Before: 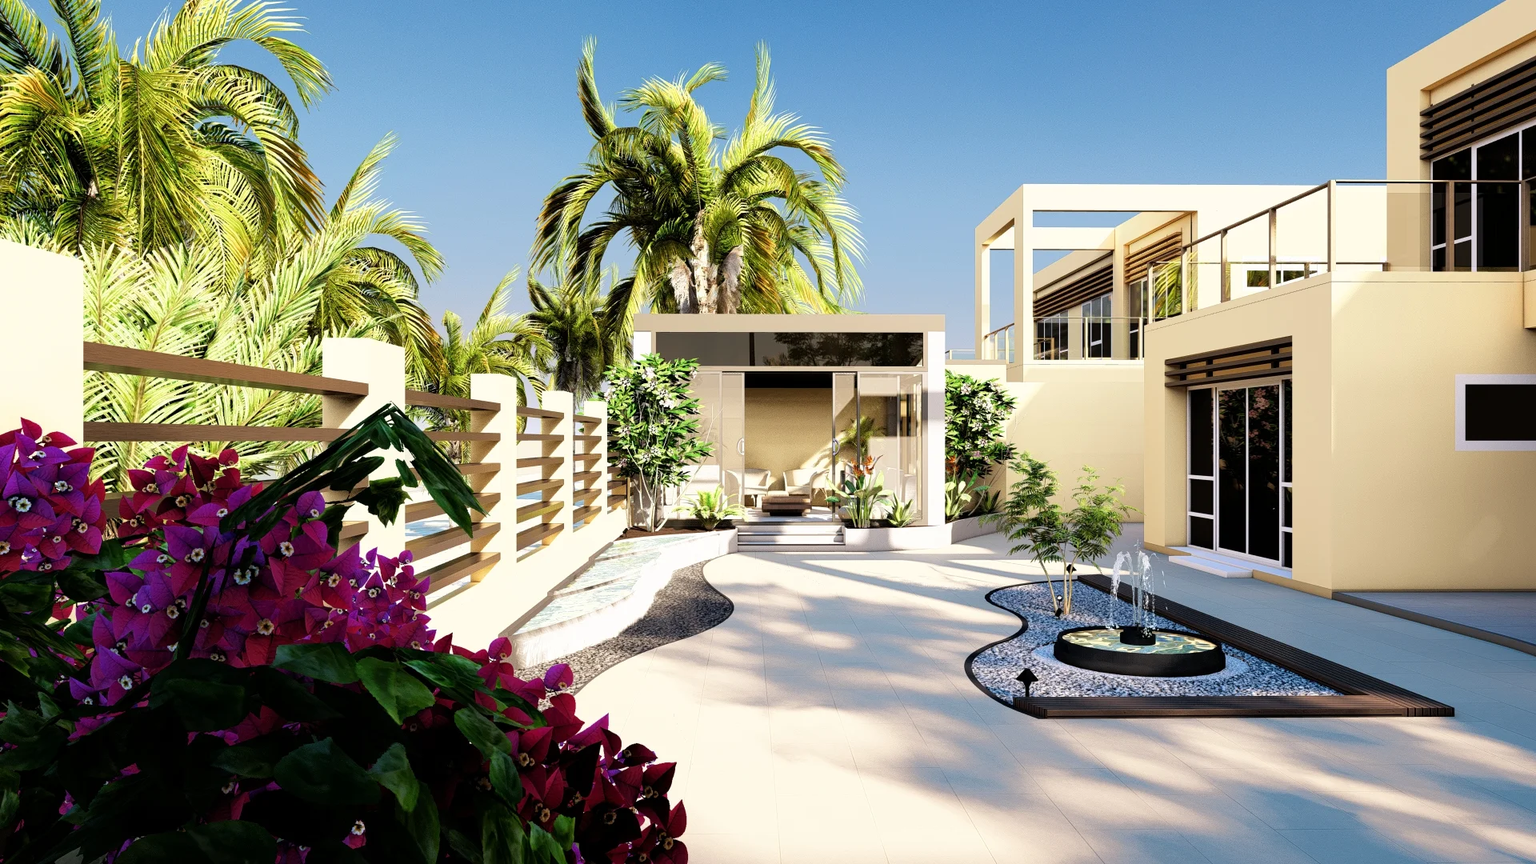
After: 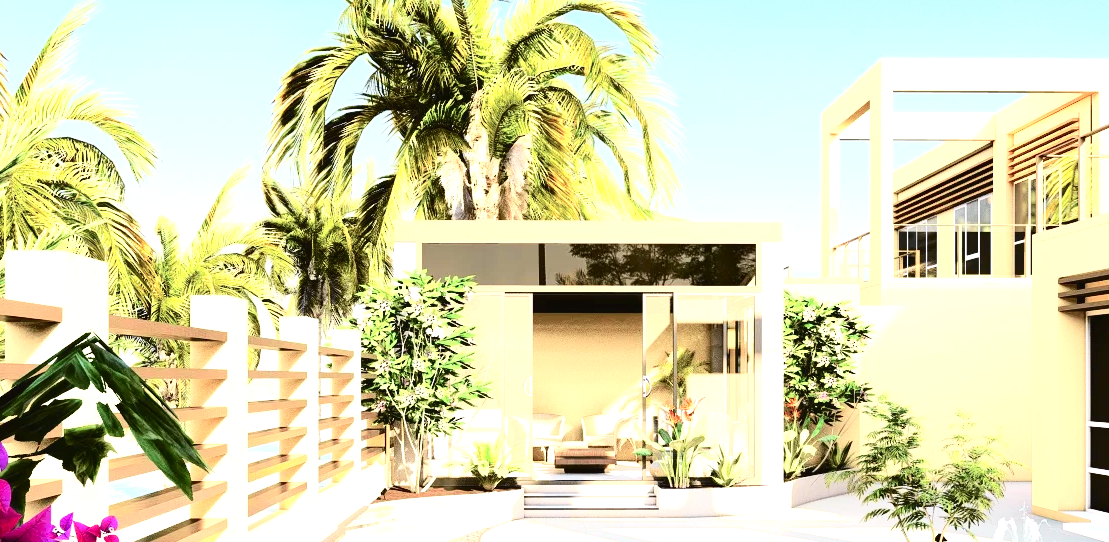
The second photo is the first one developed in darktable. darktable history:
crop: left 20.756%, top 15.959%, right 21.46%, bottom 33.85%
exposure: black level correction 0, exposure 1.097 EV, compensate exposure bias true, compensate highlight preservation false
base curve: curves: ch0 [(0, 0) (0.472, 0.508) (1, 1)], preserve colors none
tone curve: curves: ch0 [(0, 0.026) (0.184, 0.172) (0.391, 0.468) (0.446, 0.56) (0.605, 0.758) (0.831, 0.931) (0.992, 1)]; ch1 [(0, 0) (0.437, 0.447) (0.501, 0.502) (0.538, 0.539) (0.574, 0.589) (0.617, 0.64) (0.699, 0.749) (0.859, 0.919) (1, 1)]; ch2 [(0, 0) (0.33, 0.301) (0.421, 0.443) (0.447, 0.482) (0.499, 0.509) (0.538, 0.564) (0.585, 0.615) (0.664, 0.664) (1, 1)], color space Lab, independent channels, preserve colors none
